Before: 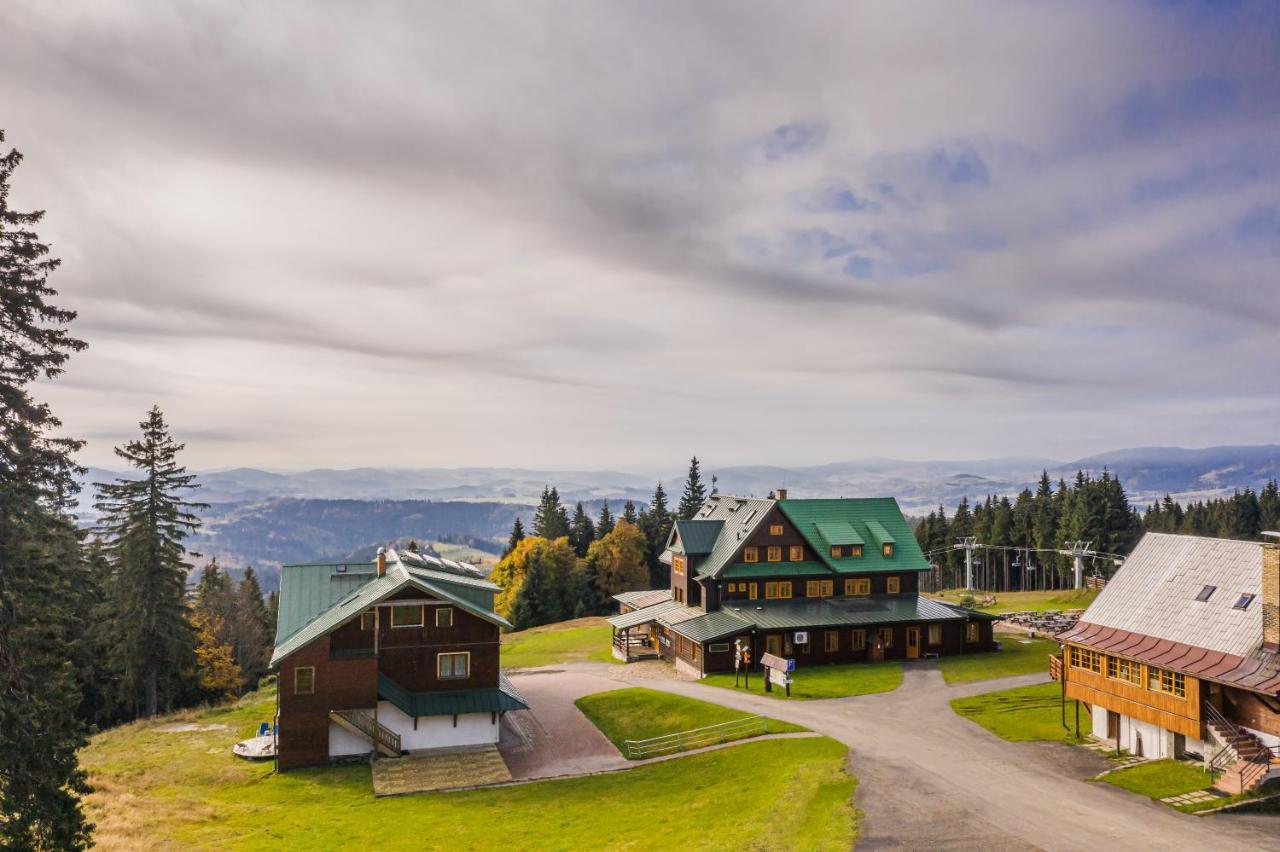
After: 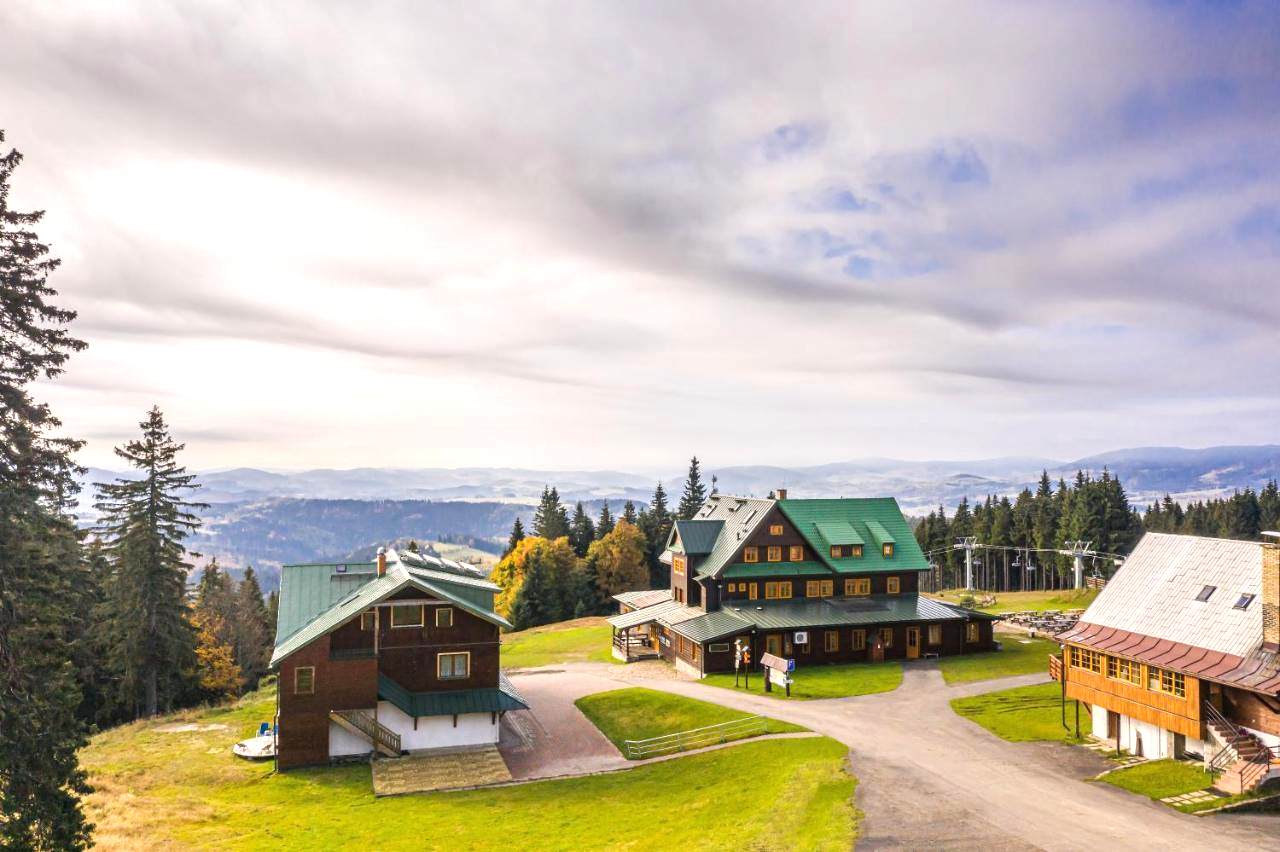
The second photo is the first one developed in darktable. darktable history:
exposure "Extra Printing Brightness": exposure 0.636 EV, compensate highlight preservation false
